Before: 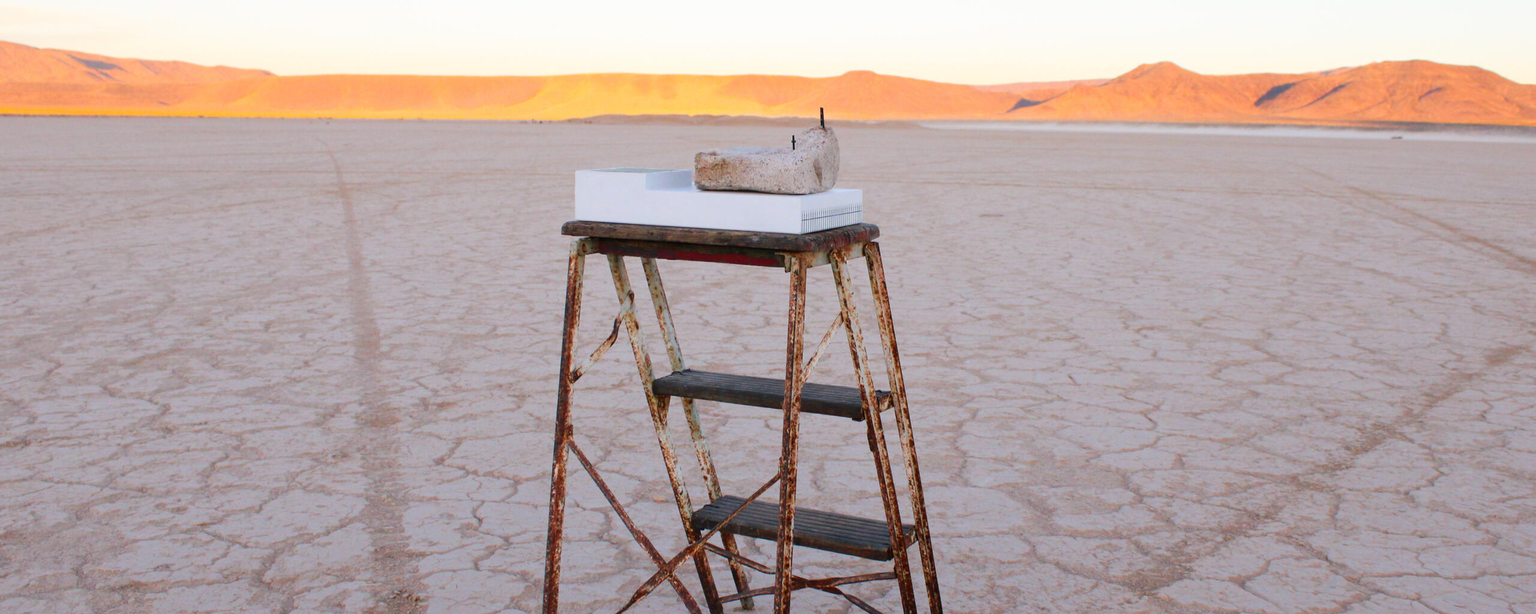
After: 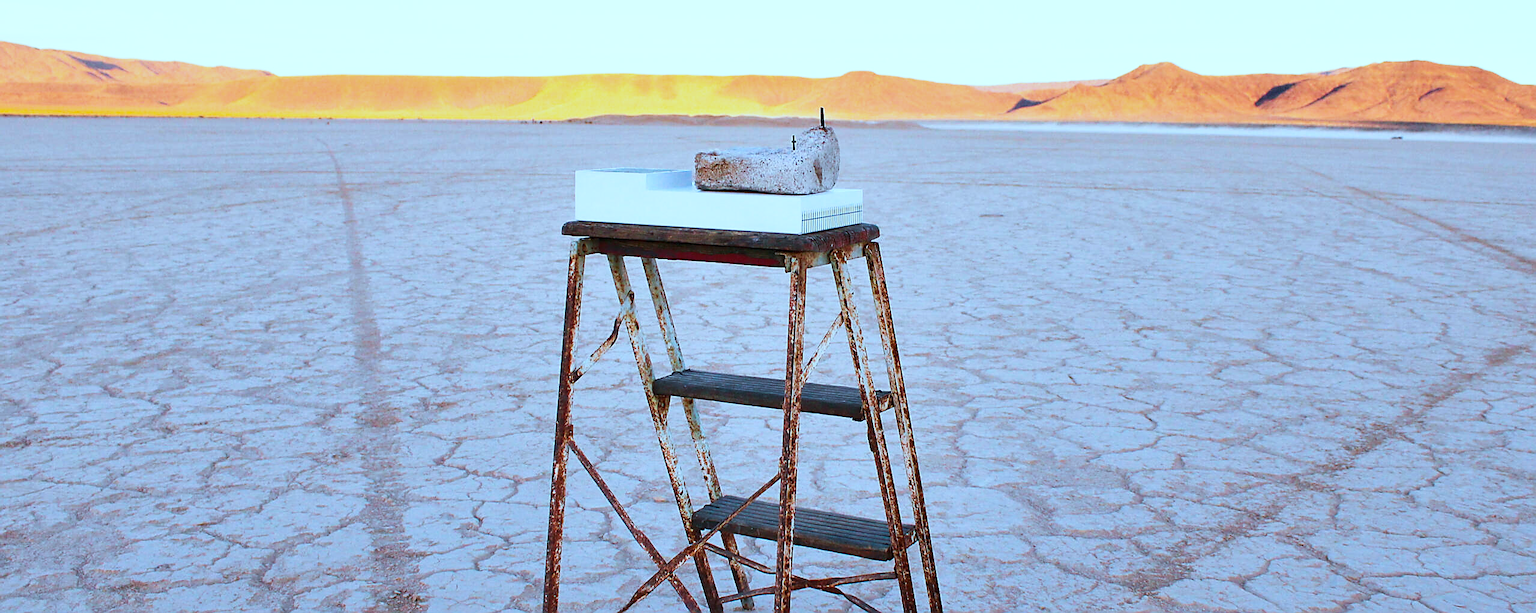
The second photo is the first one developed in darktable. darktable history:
base curve: curves: ch0 [(0, 0) (0.579, 0.807) (1, 1)], preserve colors none
white balance: red 0.976, blue 1.04
shadows and highlights: radius 133.83, soften with gaussian
velvia: strength 17%
sharpen: radius 1.4, amount 1.25, threshold 0.7
color correction: highlights a* -10.69, highlights b* -19.19
tone equalizer: on, module defaults
